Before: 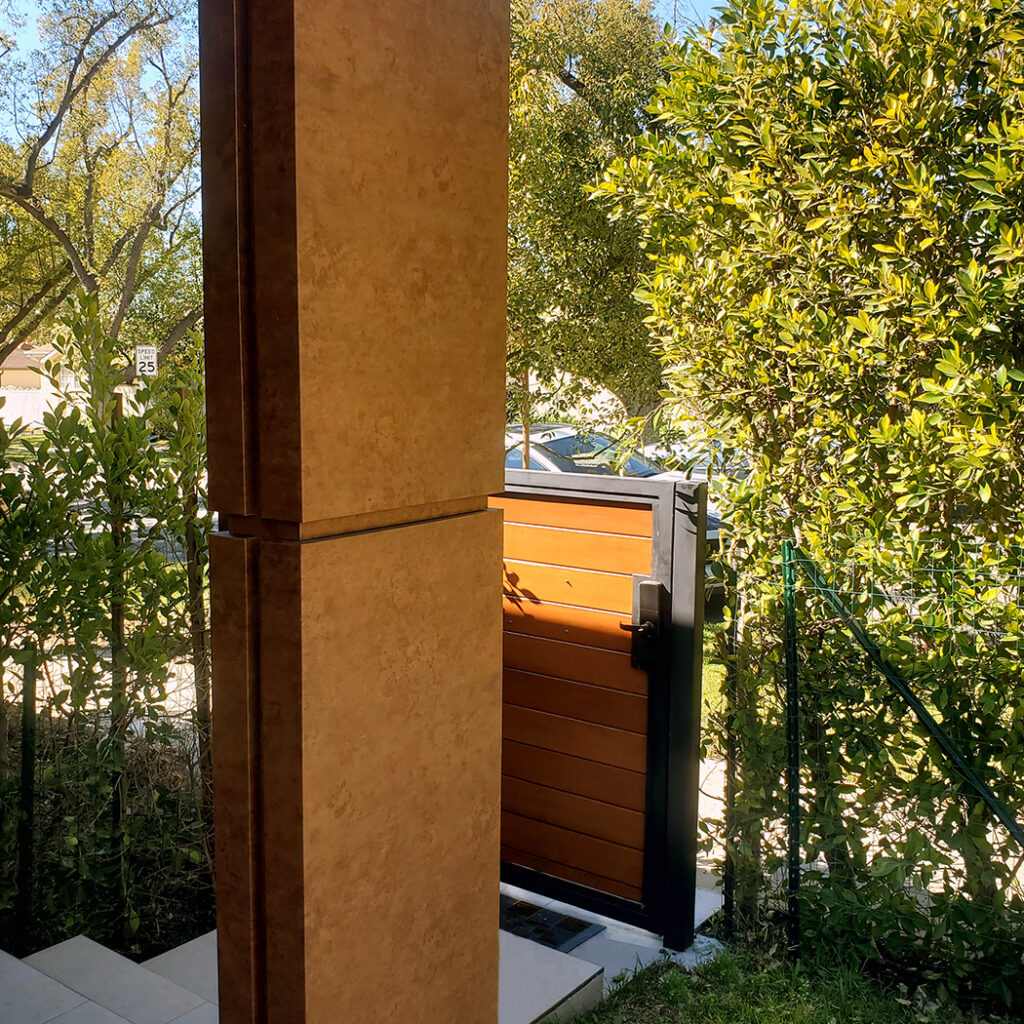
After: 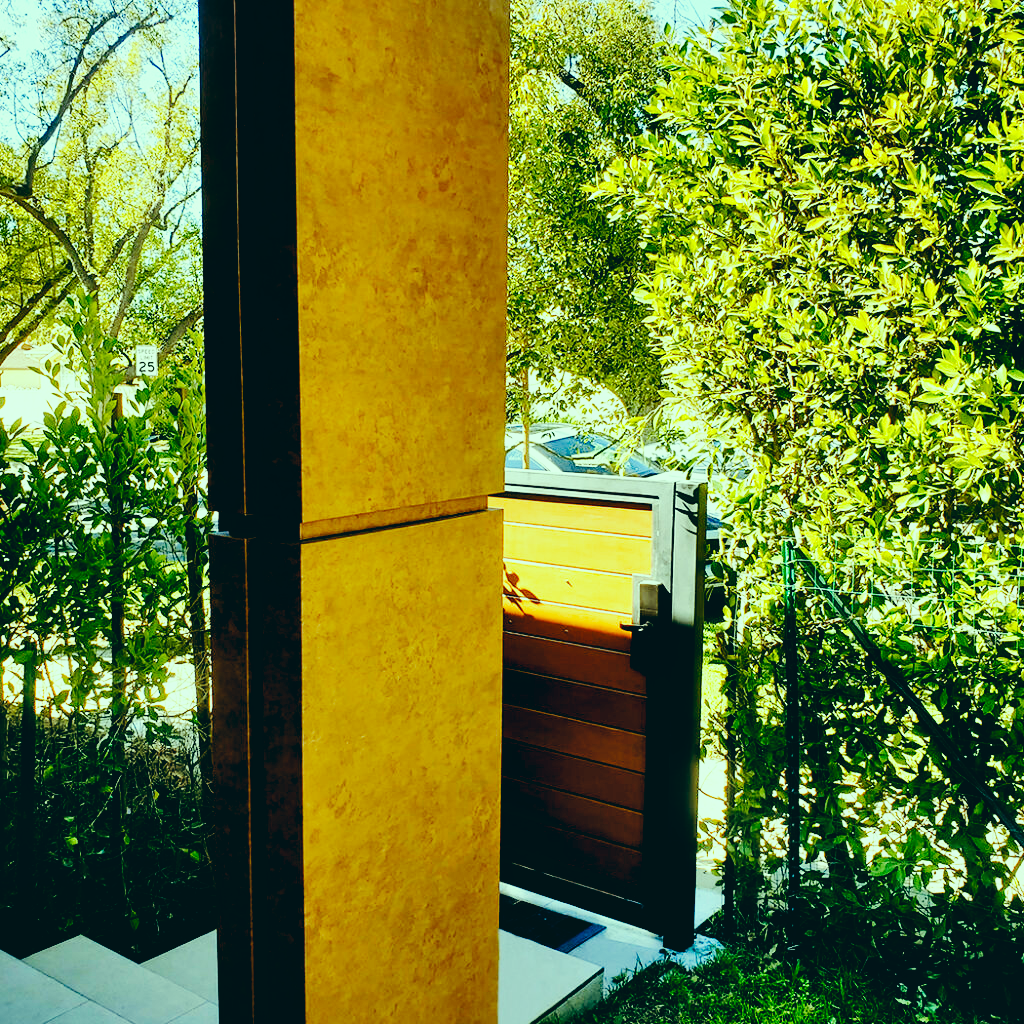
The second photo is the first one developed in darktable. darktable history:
shadows and highlights: soften with gaussian
tone curve: curves: ch0 [(0, 0.013) (0.054, 0.018) (0.205, 0.191) (0.289, 0.292) (0.39, 0.424) (0.493, 0.551) (0.666, 0.743) (0.795, 0.841) (1, 0.998)]; ch1 [(0, 0) (0.385, 0.343) (0.439, 0.415) (0.494, 0.495) (0.501, 0.501) (0.51, 0.509) (0.54, 0.552) (0.586, 0.614) (0.66, 0.706) (0.783, 0.804) (1, 1)]; ch2 [(0, 0) (0.32, 0.281) (0.403, 0.399) (0.441, 0.428) (0.47, 0.469) (0.498, 0.496) (0.524, 0.538) (0.566, 0.579) (0.633, 0.665) (0.7, 0.711) (1, 1)], preserve colors none
color correction: highlights a* -19.6, highlights b* 9.8, shadows a* -20.6, shadows b* -10.13
base curve: curves: ch0 [(0, 0) (0.04, 0.03) (0.133, 0.232) (0.448, 0.748) (0.843, 0.968) (1, 1)], preserve colors none
